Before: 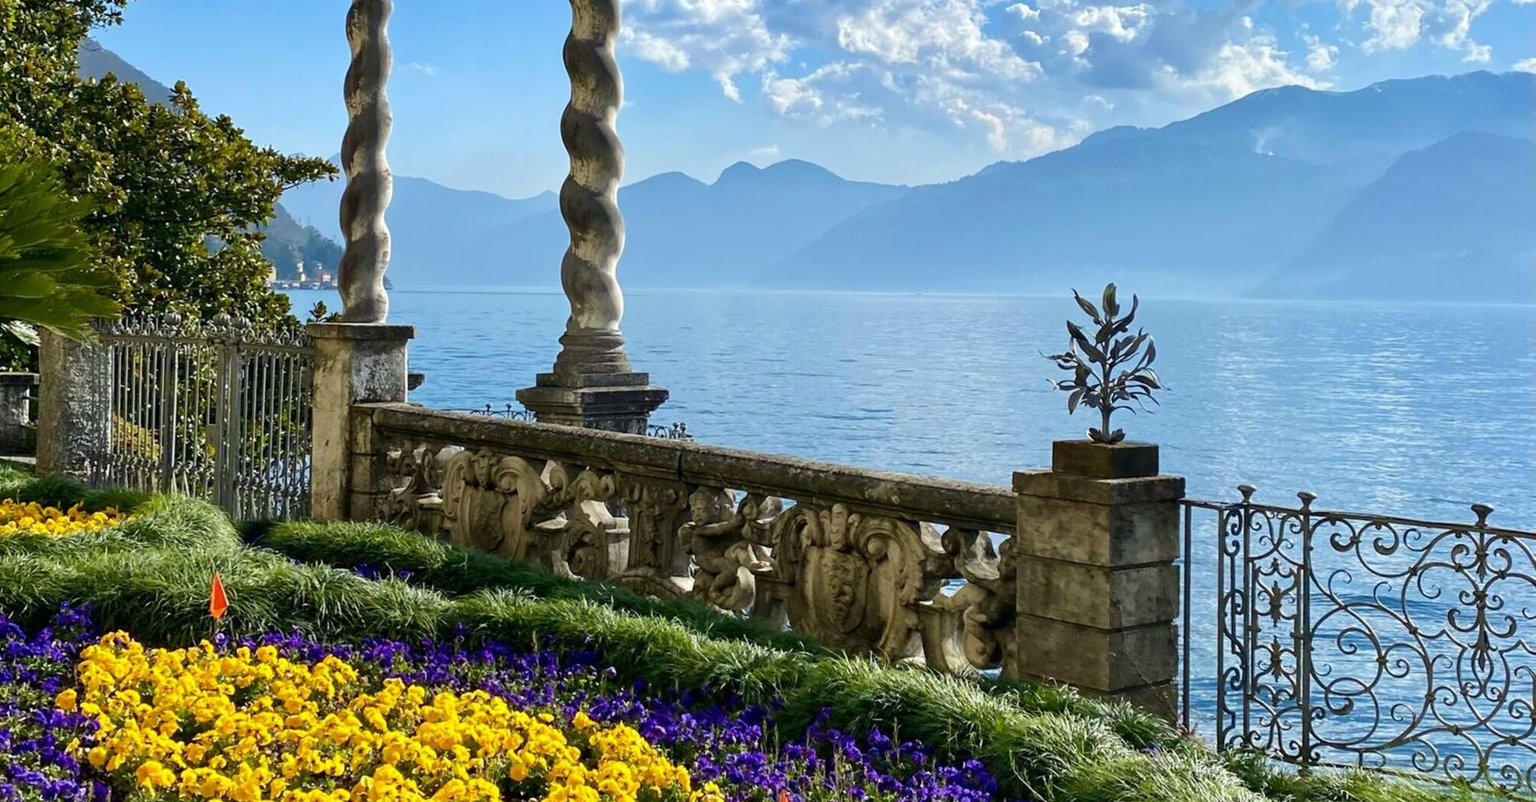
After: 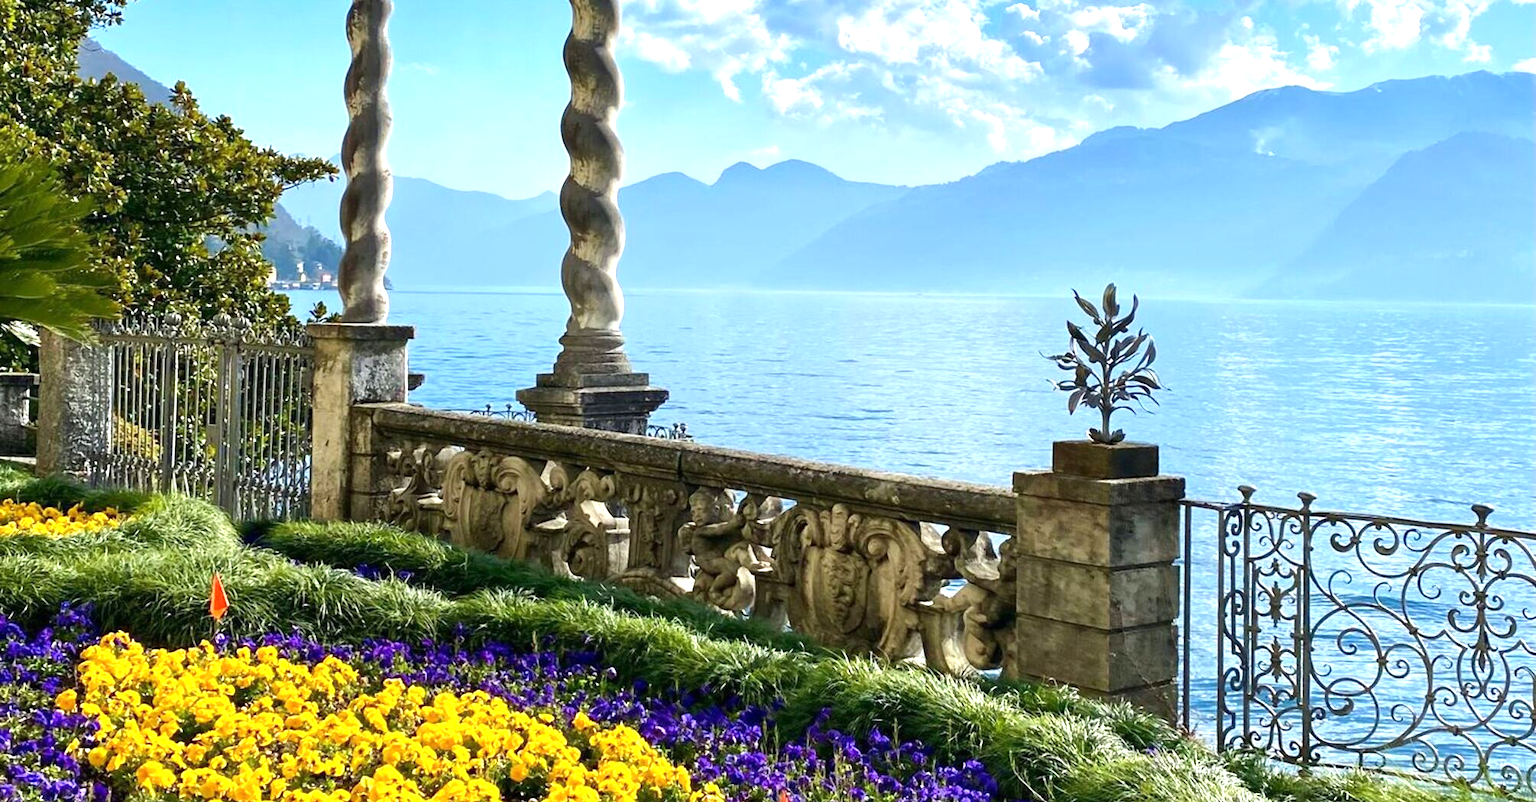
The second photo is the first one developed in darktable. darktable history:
exposure: exposure 0.755 EV, compensate highlight preservation false
